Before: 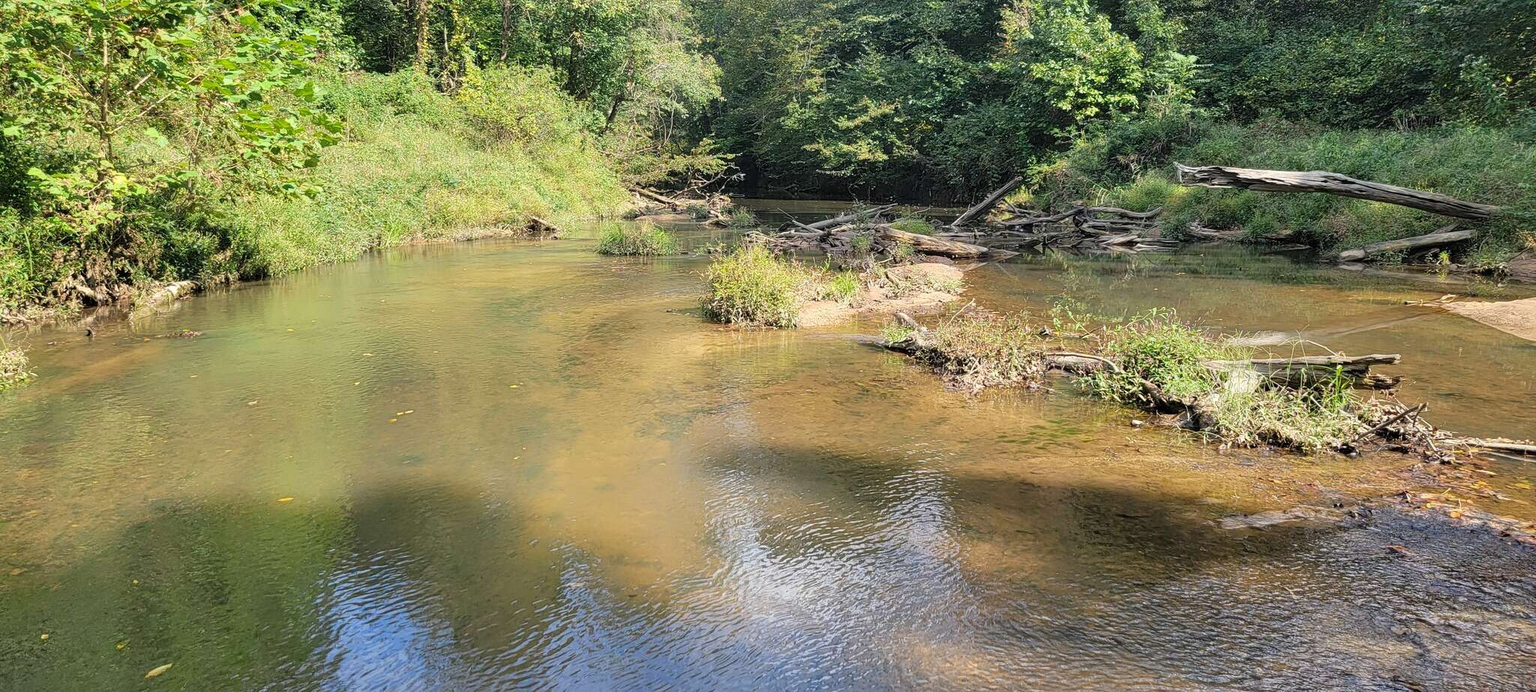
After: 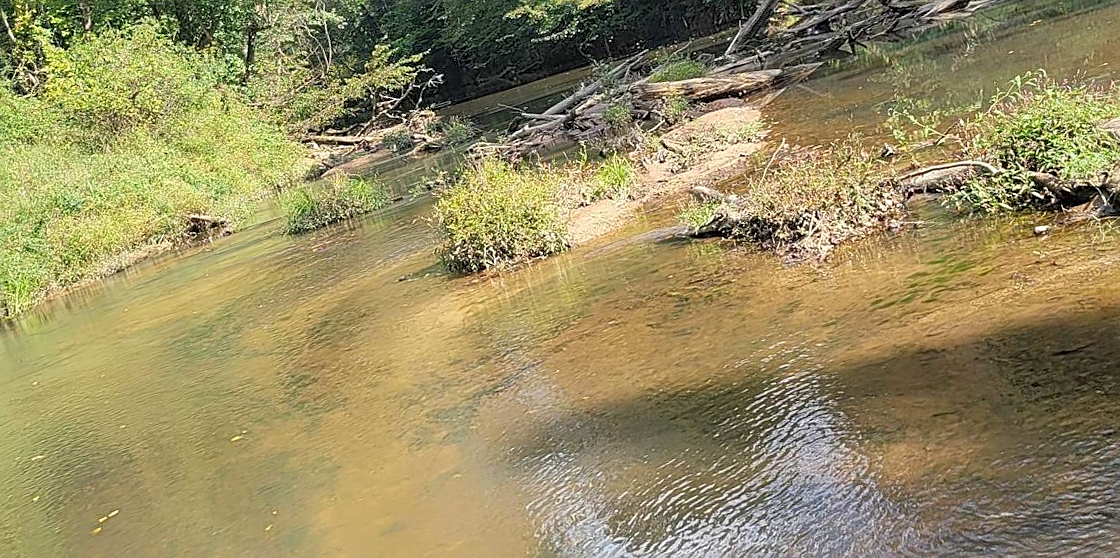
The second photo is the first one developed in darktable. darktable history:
sharpen: on, module defaults
crop and rotate: angle 17.88°, left 6.77%, right 3.817%, bottom 1.071%
shadows and highlights: shadows 42.73, highlights 8.45
